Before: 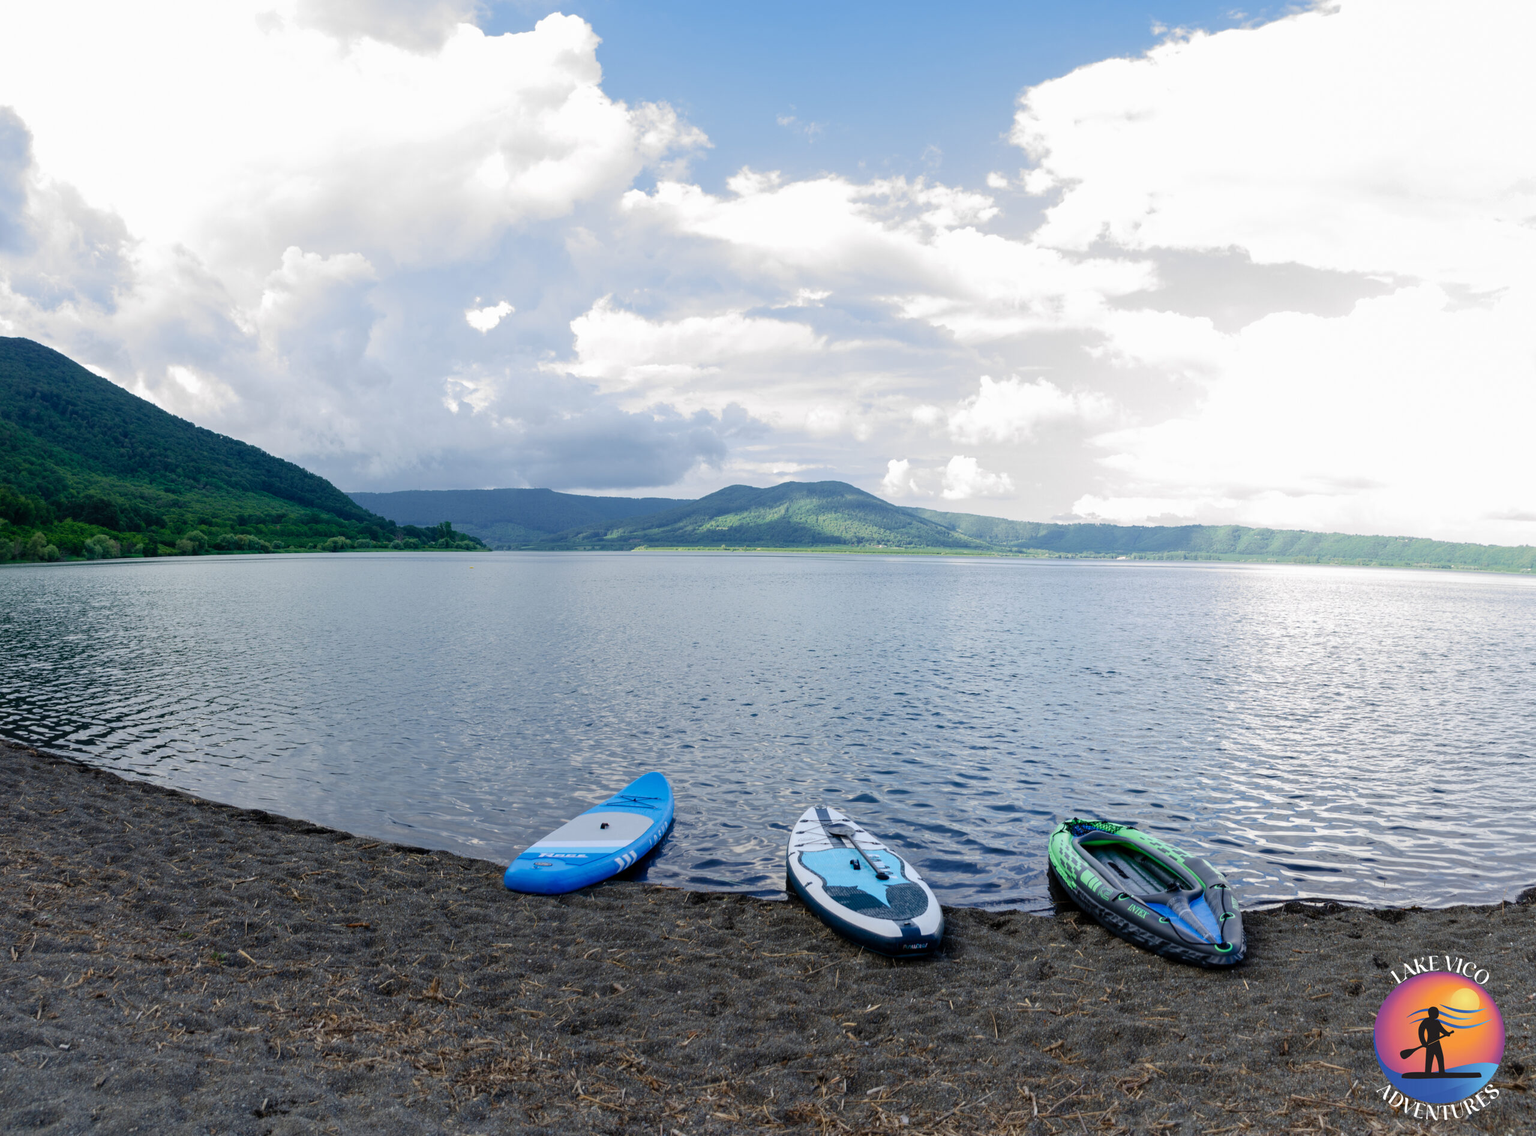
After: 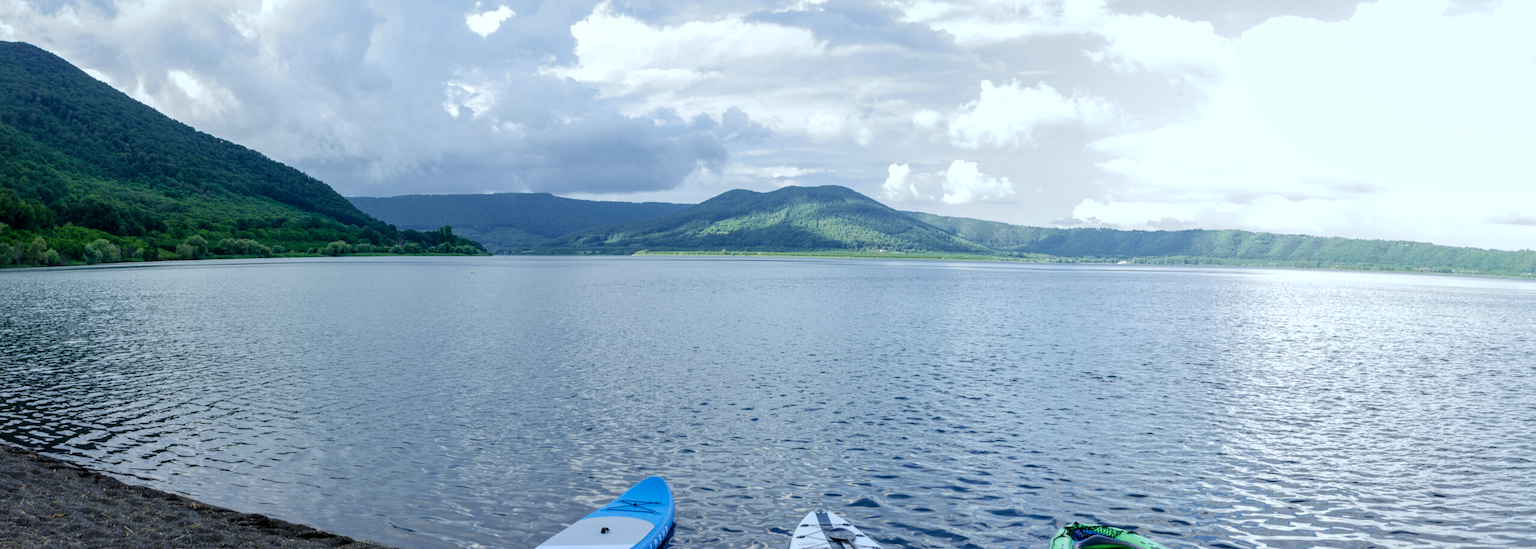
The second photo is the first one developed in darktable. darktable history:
crop and rotate: top 26.056%, bottom 25.543%
local contrast: on, module defaults
white balance: red 0.925, blue 1.046
